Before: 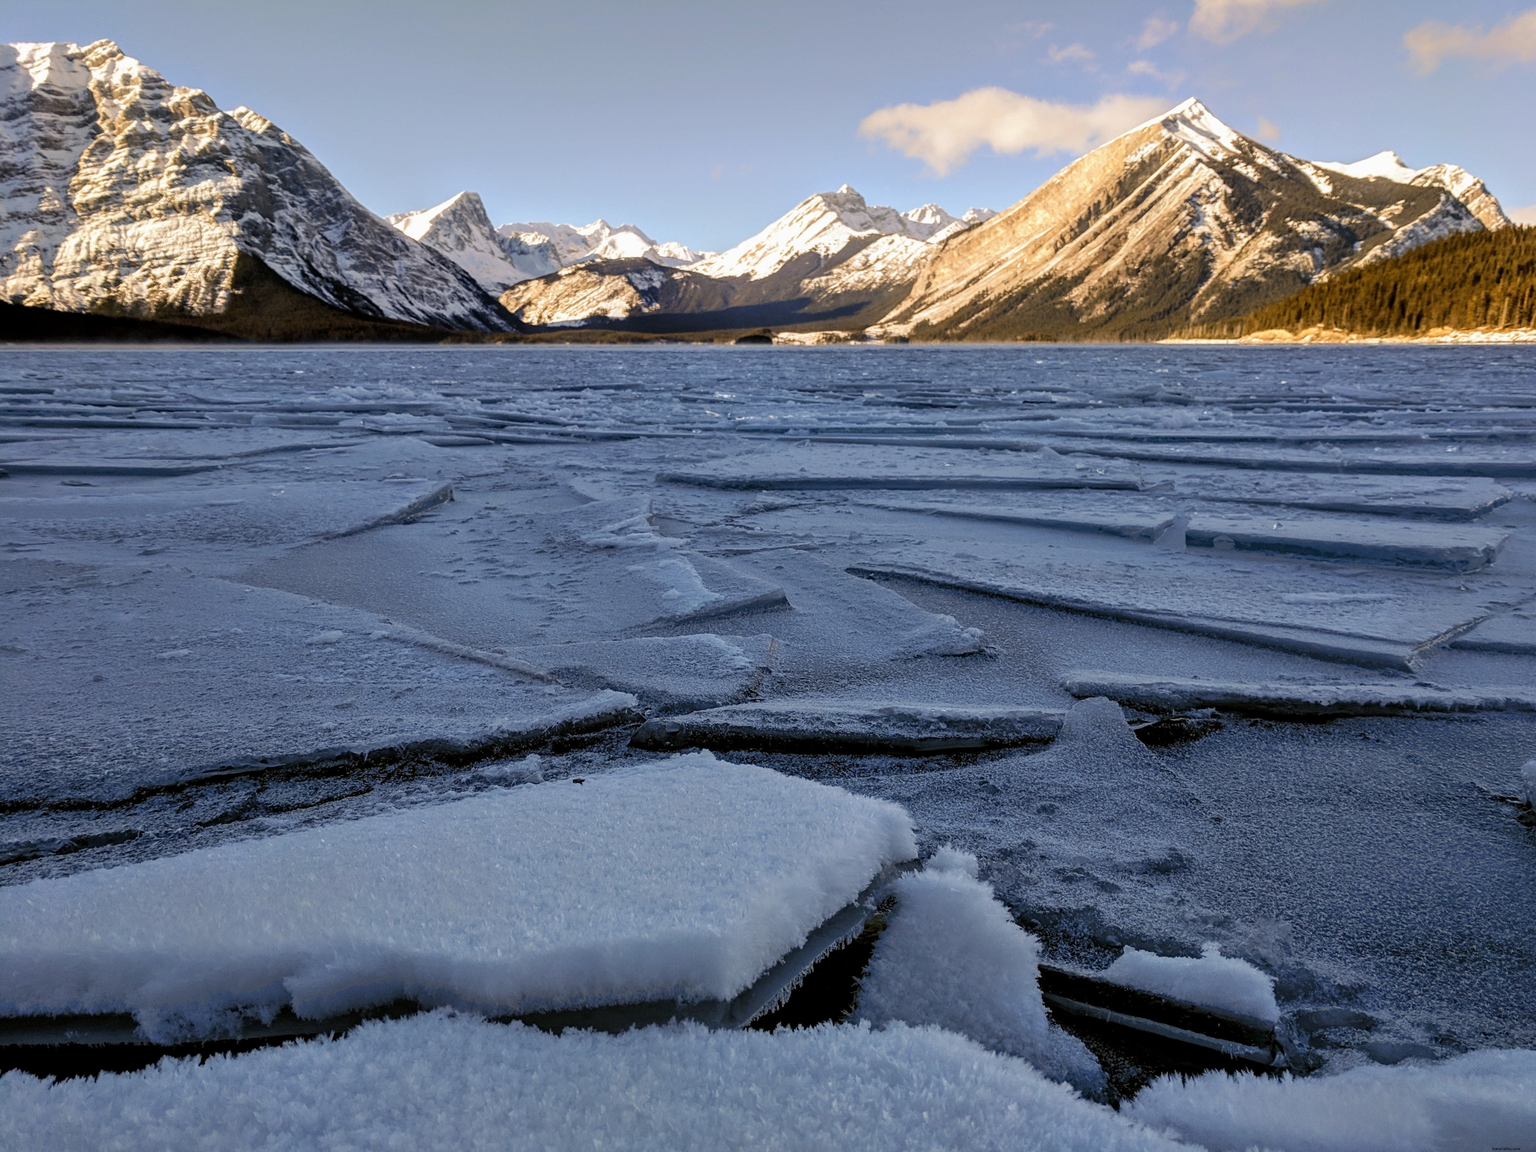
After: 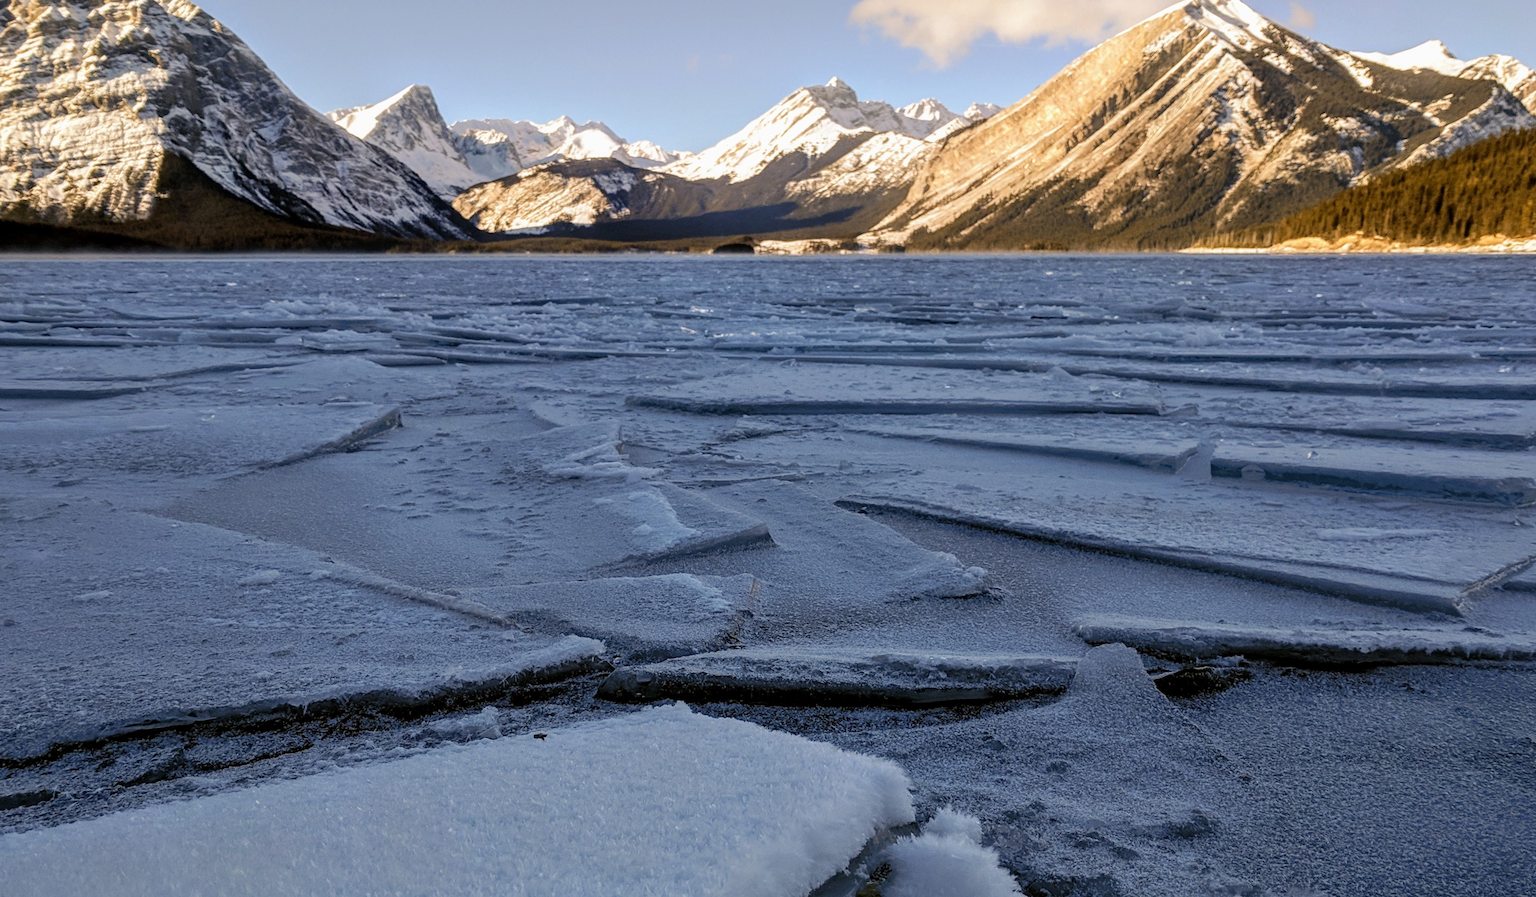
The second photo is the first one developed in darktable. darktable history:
crop: left 5.866%, top 9.987%, right 3.615%, bottom 19.504%
